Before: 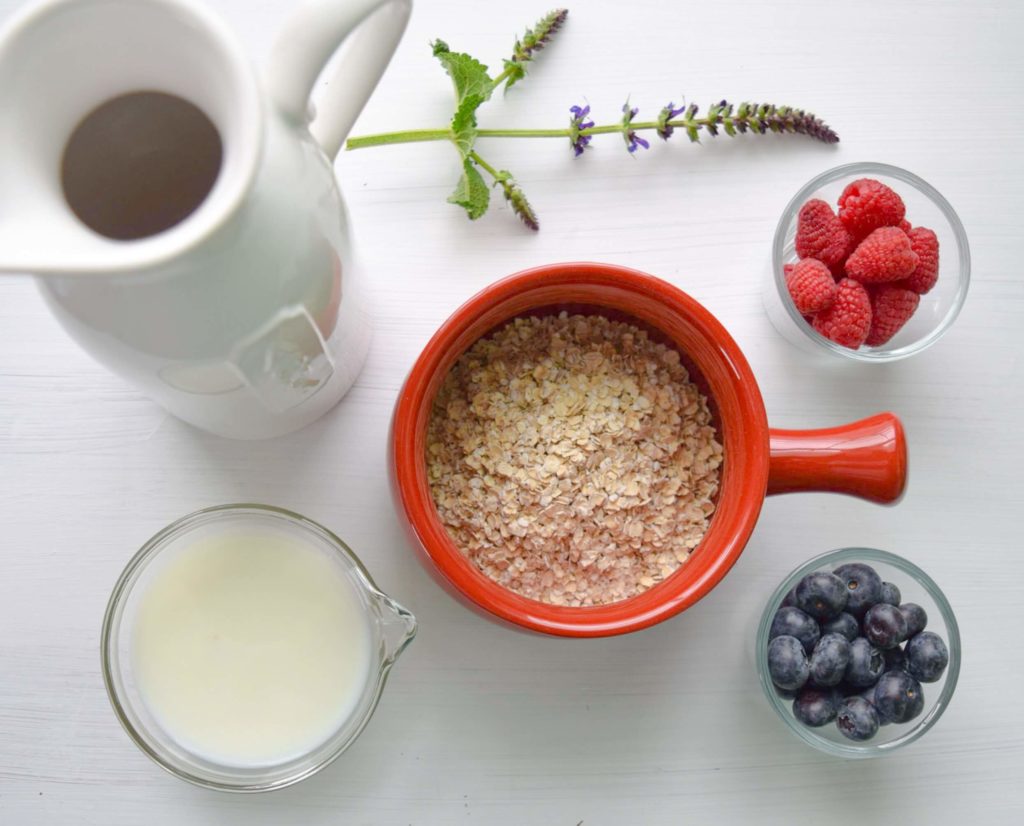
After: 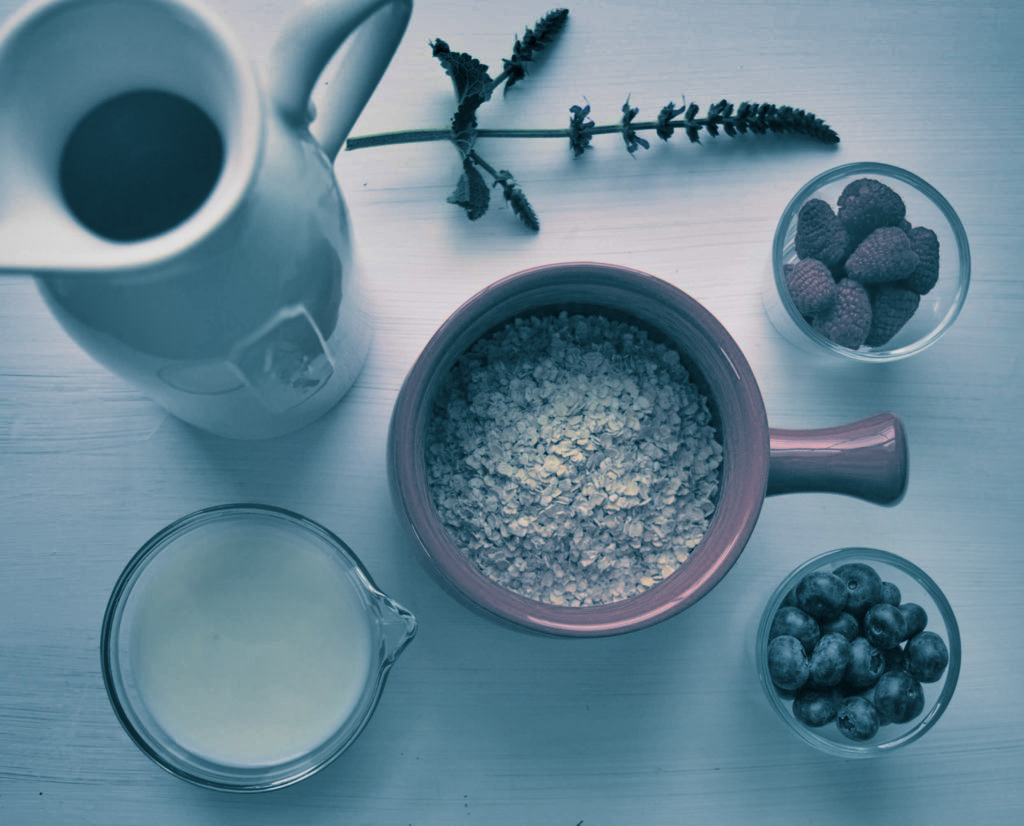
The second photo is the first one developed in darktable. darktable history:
split-toning: shadows › hue 212.4°, balance -70
shadows and highlights: shadows 80.73, white point adjustment -9.07, highlights -61.46, soften with gaussian
